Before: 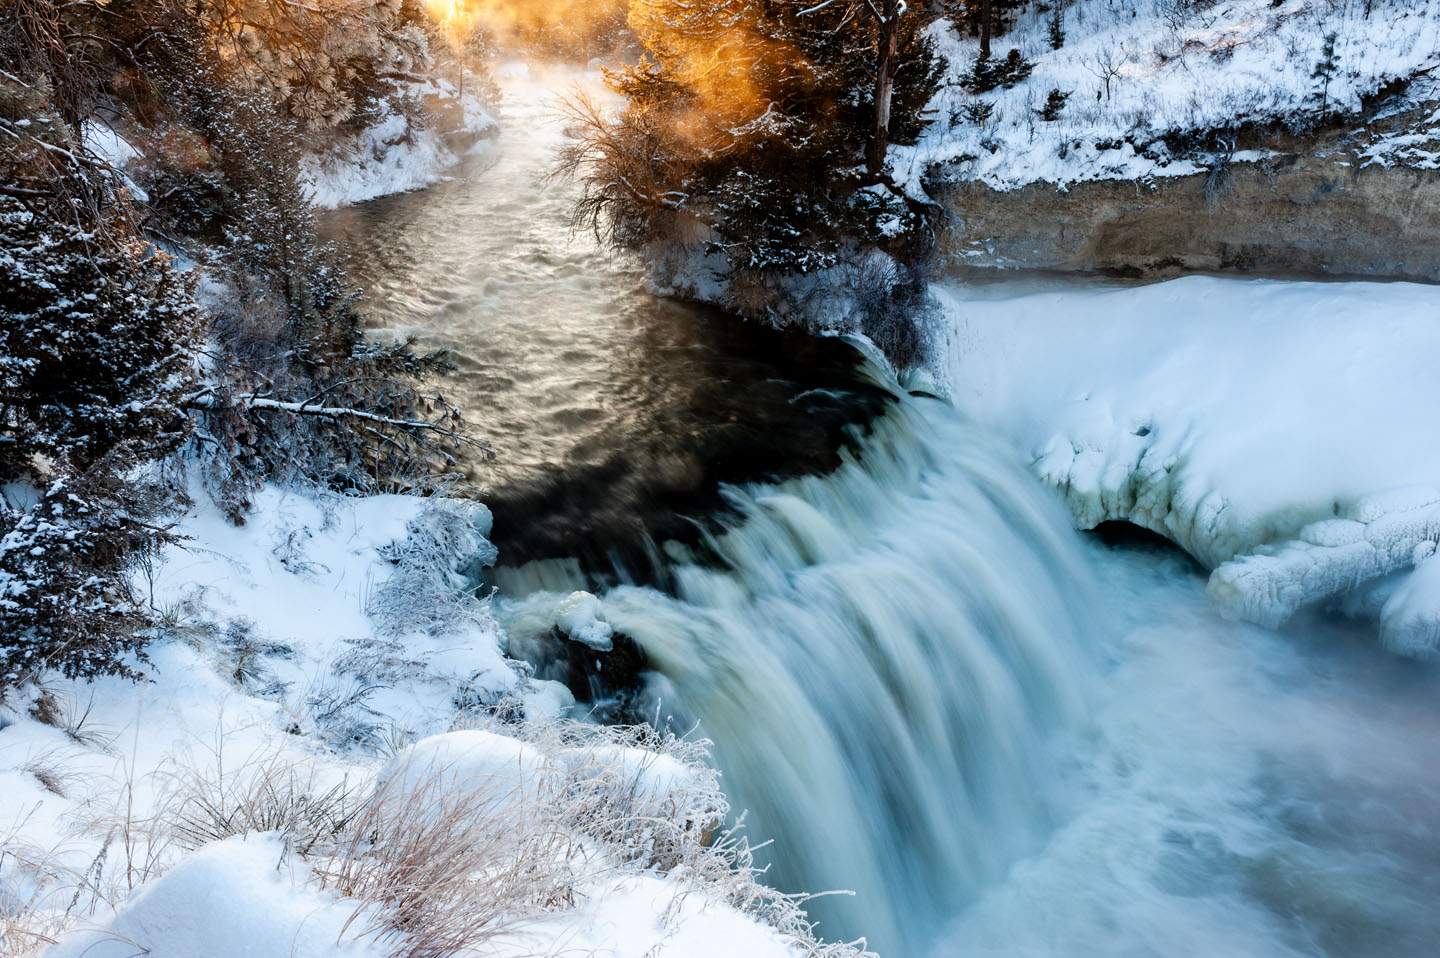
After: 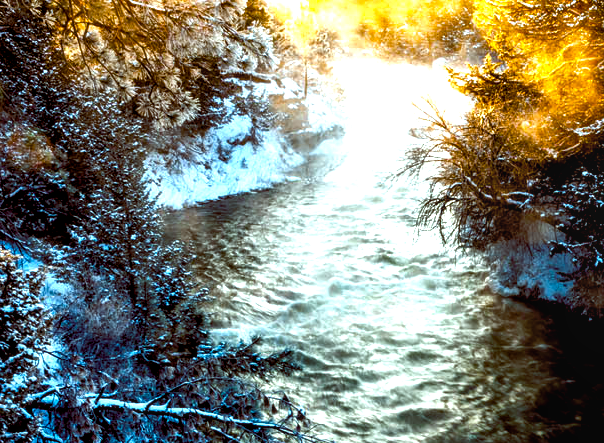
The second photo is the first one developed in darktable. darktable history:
color balance rgb: shadows lift › luminance -7.7%, shadows lift › chroma 2.13%, shadows lift › hue 200.79°, power › luminance -7.77%, power › chroma 2.27%, power › hue 220.69°, highlights gain › luminance 15.15%, highlights gain › chroma 4%, highlights gain › hue 209.35°, global offset › luminance -0.21%, global offset › chroma 0.27%, perceptual saturation grading › global saturation 24.42%, perceptual saturation grading › highlights -24.42%, perceptual saturation grading › mid-tones 24.42%, perceptual saturation grading › shadows 40%, perceptual brilliance grading › global brilliance -5%, perceptual brilliance grading › highlights 24.42%, perceptual brilliance grading › mid-tones 7%, perceptual brilliance grading › shadows -5%
color balance: lift [1, 1.001, 0.999, 1.001], gamma [1, 1.004, 1.007, 0.993], gain [1, 0.991, 0.987, 1.013], contrast 7.5%, contrast fulcrum 10%, output saturation 115%
crop and rotate: left 10.817%, top 0.062%, right 47.194%, bottom 53.626%
local contrast: on, module defaults
